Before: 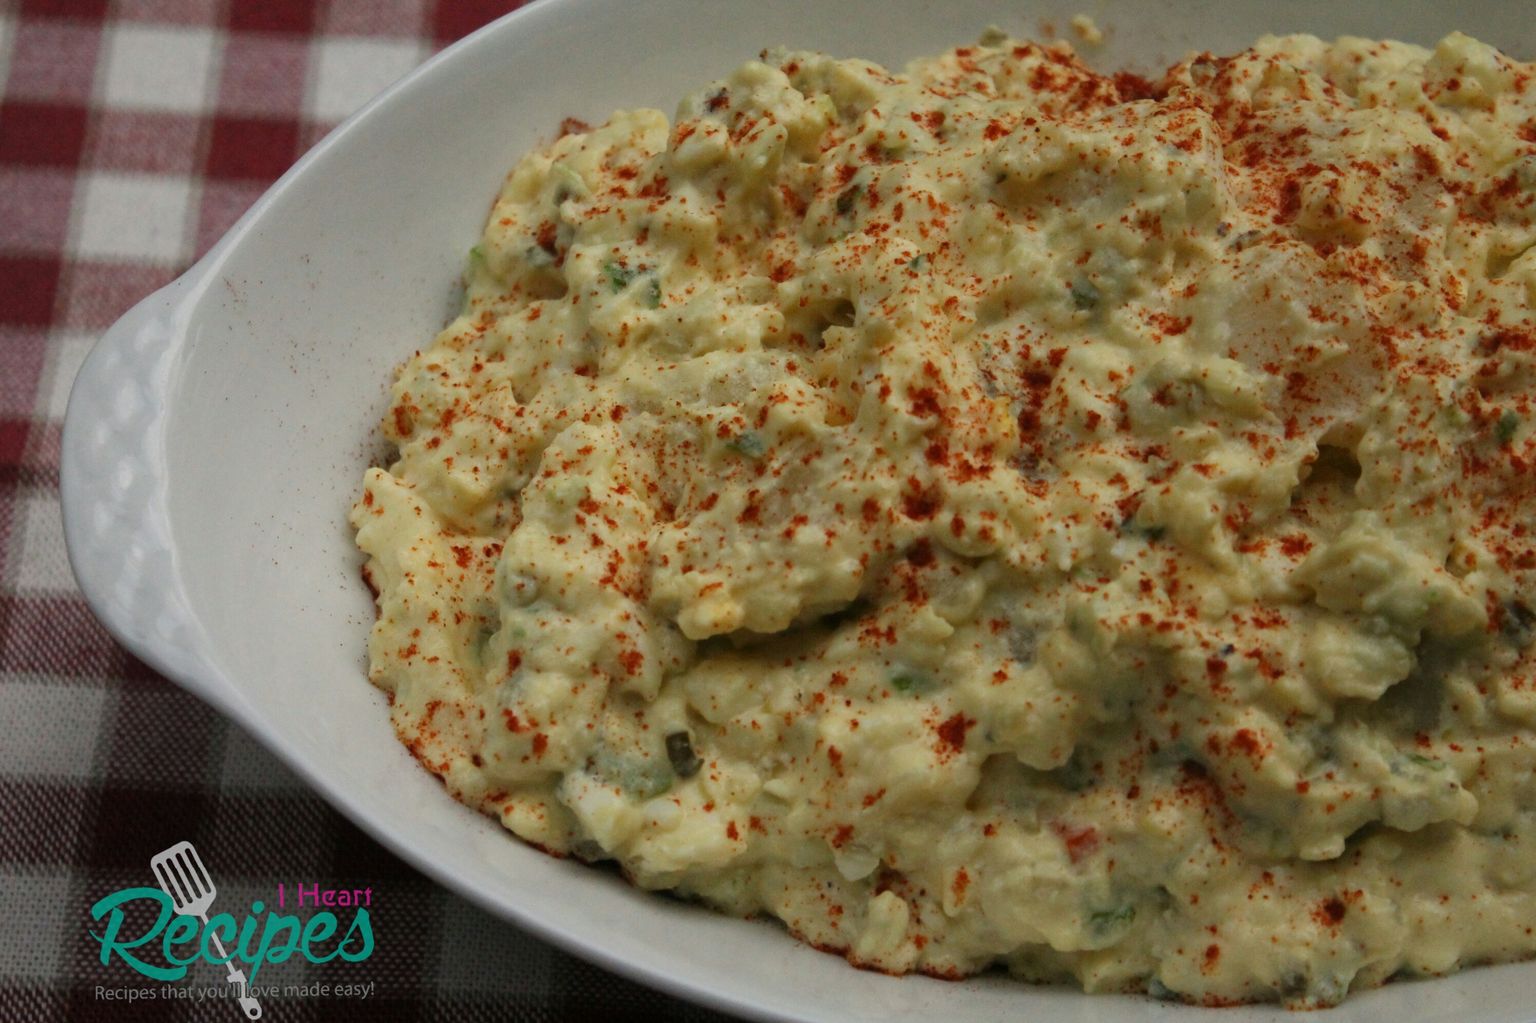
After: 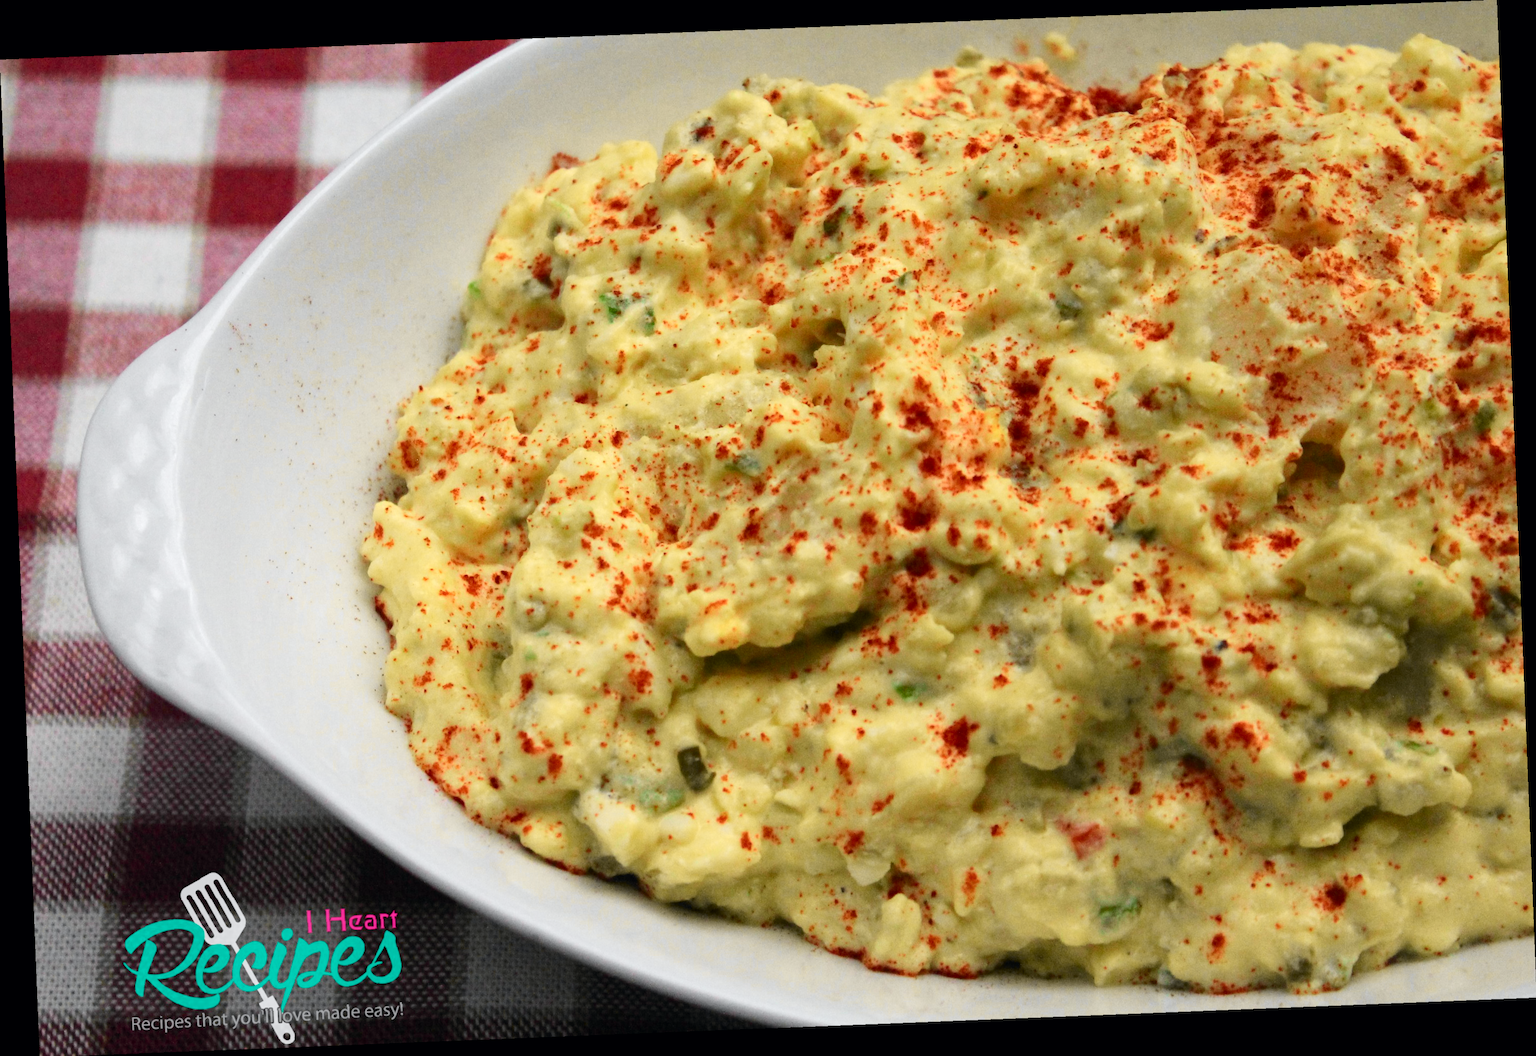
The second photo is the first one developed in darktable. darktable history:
shadows and highlights: shadows 25, highlights -25
exposure: exposure 0.785 EV, compensate highlight preservation false
tone curve: curves: ch0 [(0, 0) (0.071, 0.047) (0.266, 0.26) (0.491, 0.552) (0.753, 0.818) (1, 0.983)]; ch1 [(0, 0) (0.346, 0.307) (0.408, 0.369) (0.463, 0.443) (0.482, 0.493) (0.502, 0.5) (0.517, 0.518) (0.546, 0.576) (0.588, 0.643) (0.651, 0.709) (1, 1)]; ch2 [(0, 0) (0.346, 0.34) (0.434, 0.46) (0.485, 0.494) (0.5, 0.494) (0.517, 0.503) (0.535, 0.545) (0.583, 0.624) (0.625, 0.678) (1, 1)], color space Lab, independent channels, preserve colors none
rotate and perspective: rotation -2.29°, automatic cropping off
color zones: curves: ch1 [(0, 0.469) (0.001, 0.469) (0.12, 0.446) (0.248, 0.469) (0.5, 0.5) (0.748, 0.5) (0.999, 0.469) (1, 0.469)]
